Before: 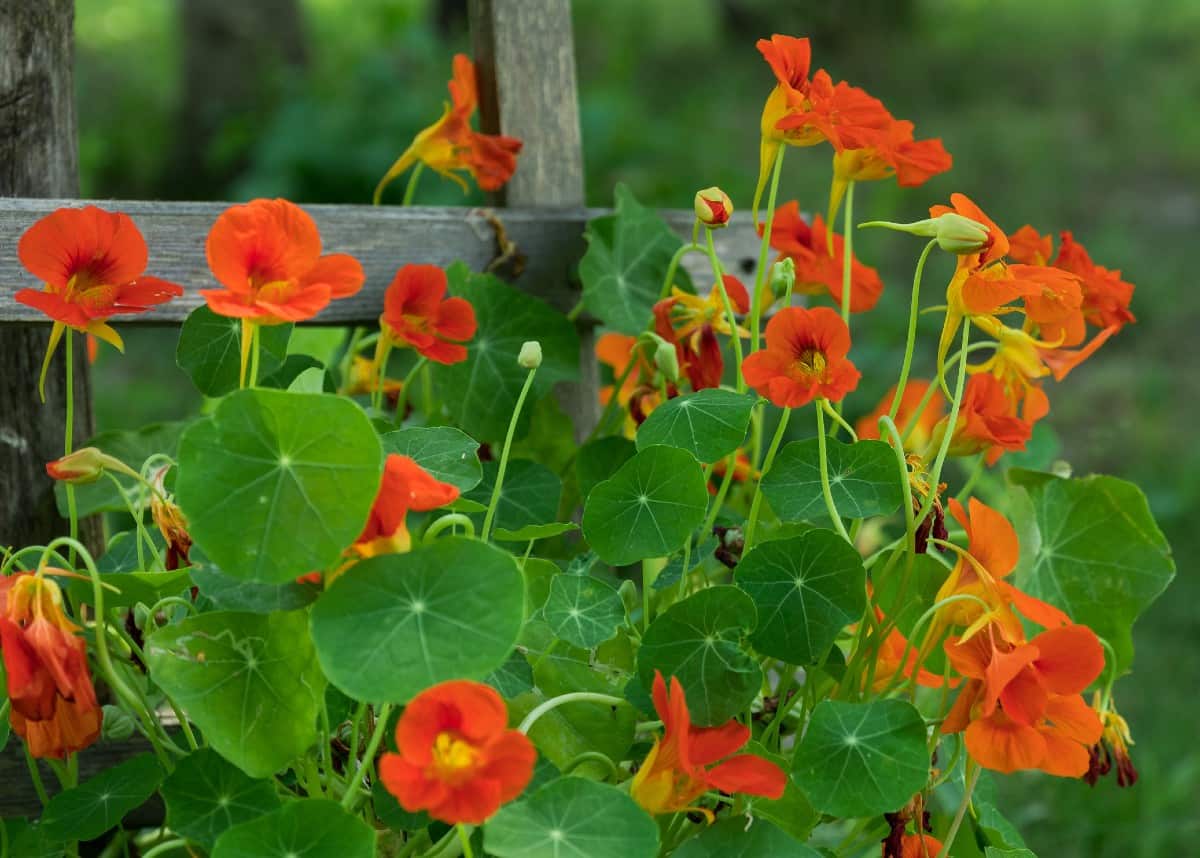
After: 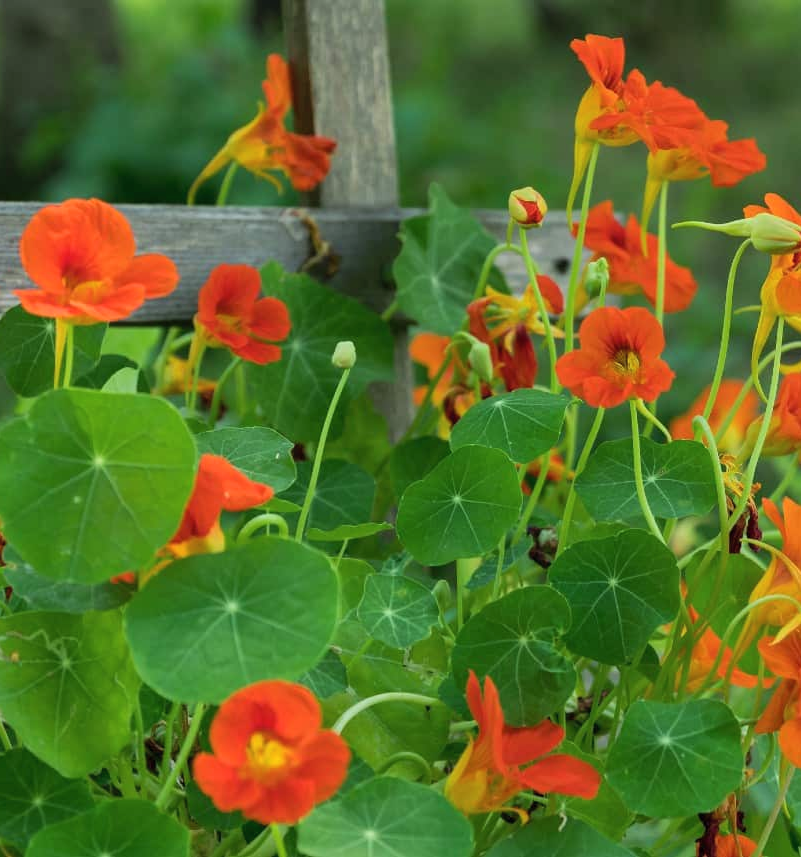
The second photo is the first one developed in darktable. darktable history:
contrast brightness saturation: contrast 0.052, brightness 0.058, saturation 0.008
crop and rotate: left 15.512%, right 17.689%
